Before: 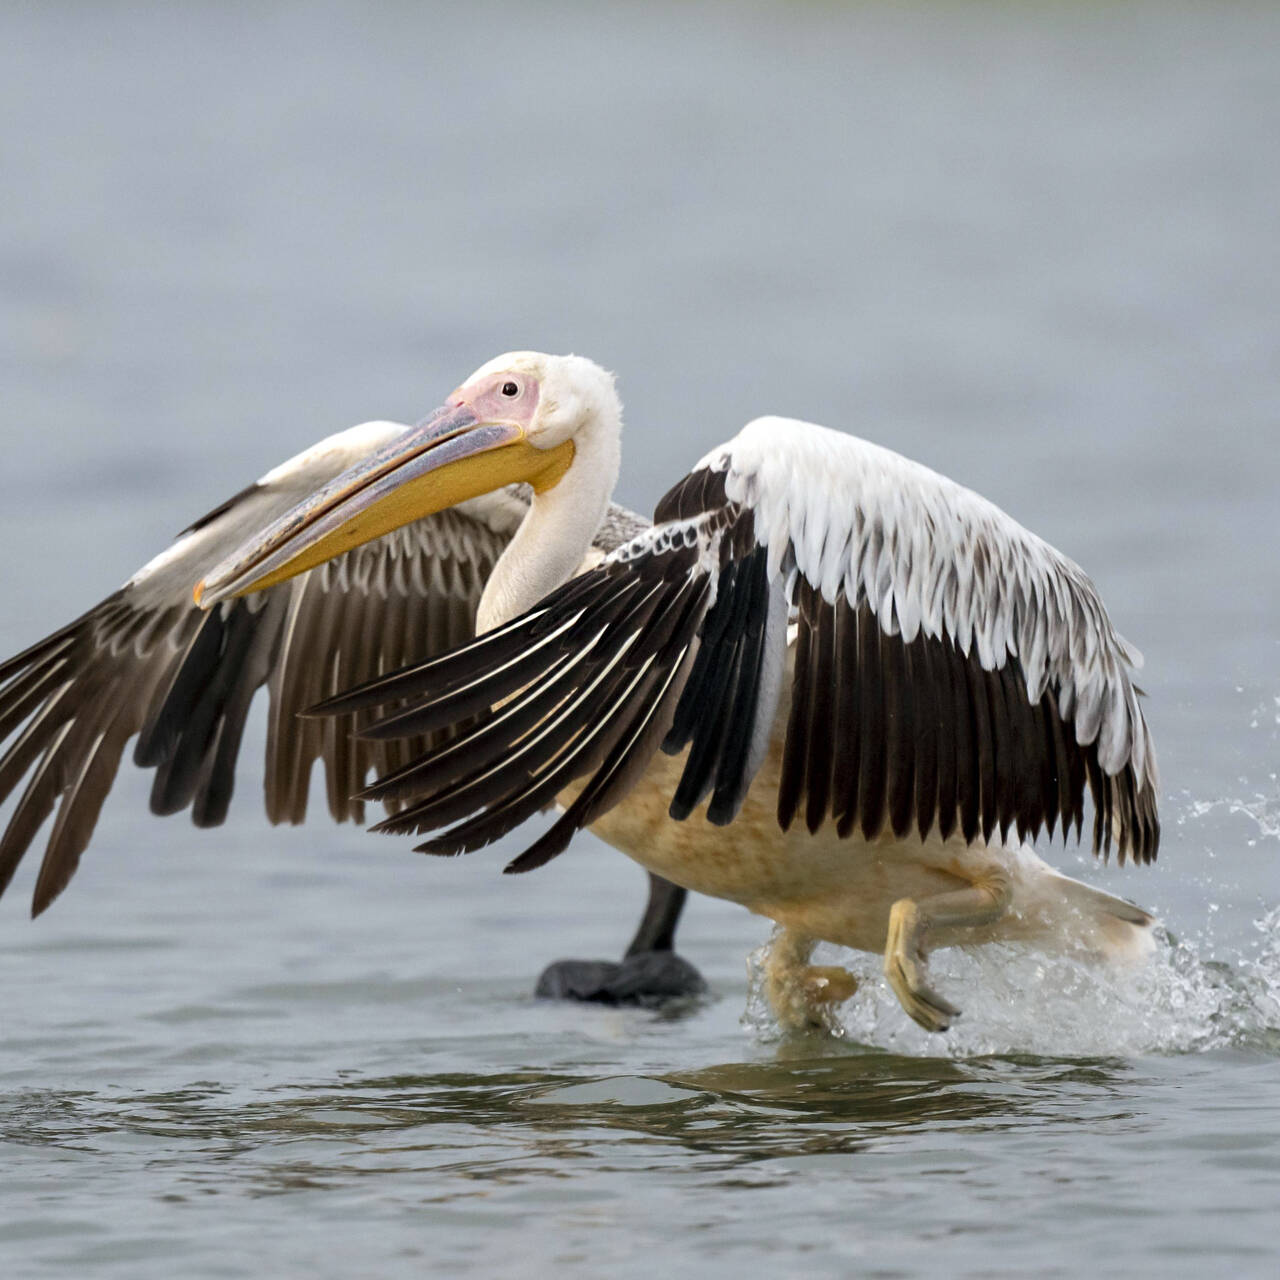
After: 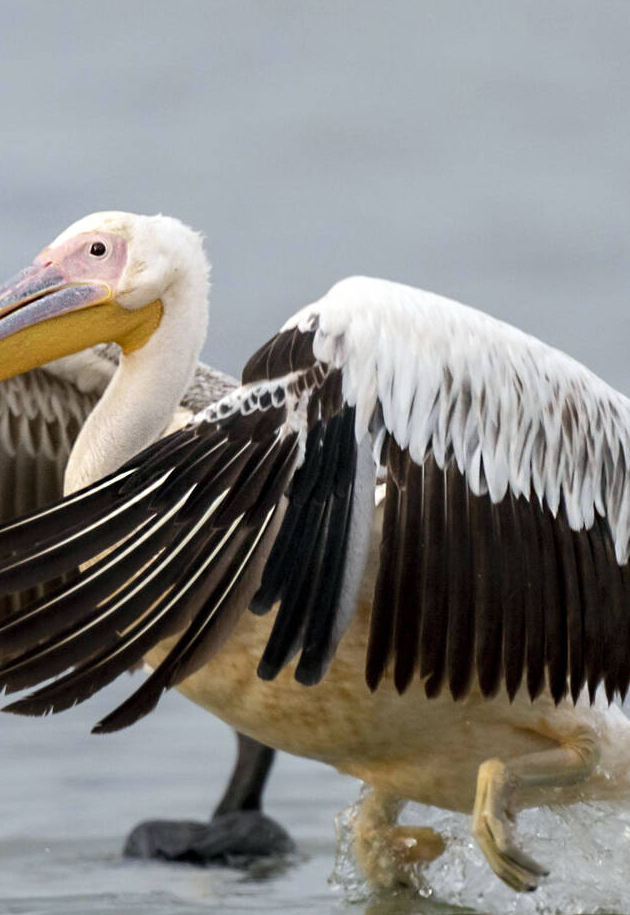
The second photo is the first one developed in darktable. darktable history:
crop: left 32.264%, top 10.99%, right 18.474%, bottom 17.469%
